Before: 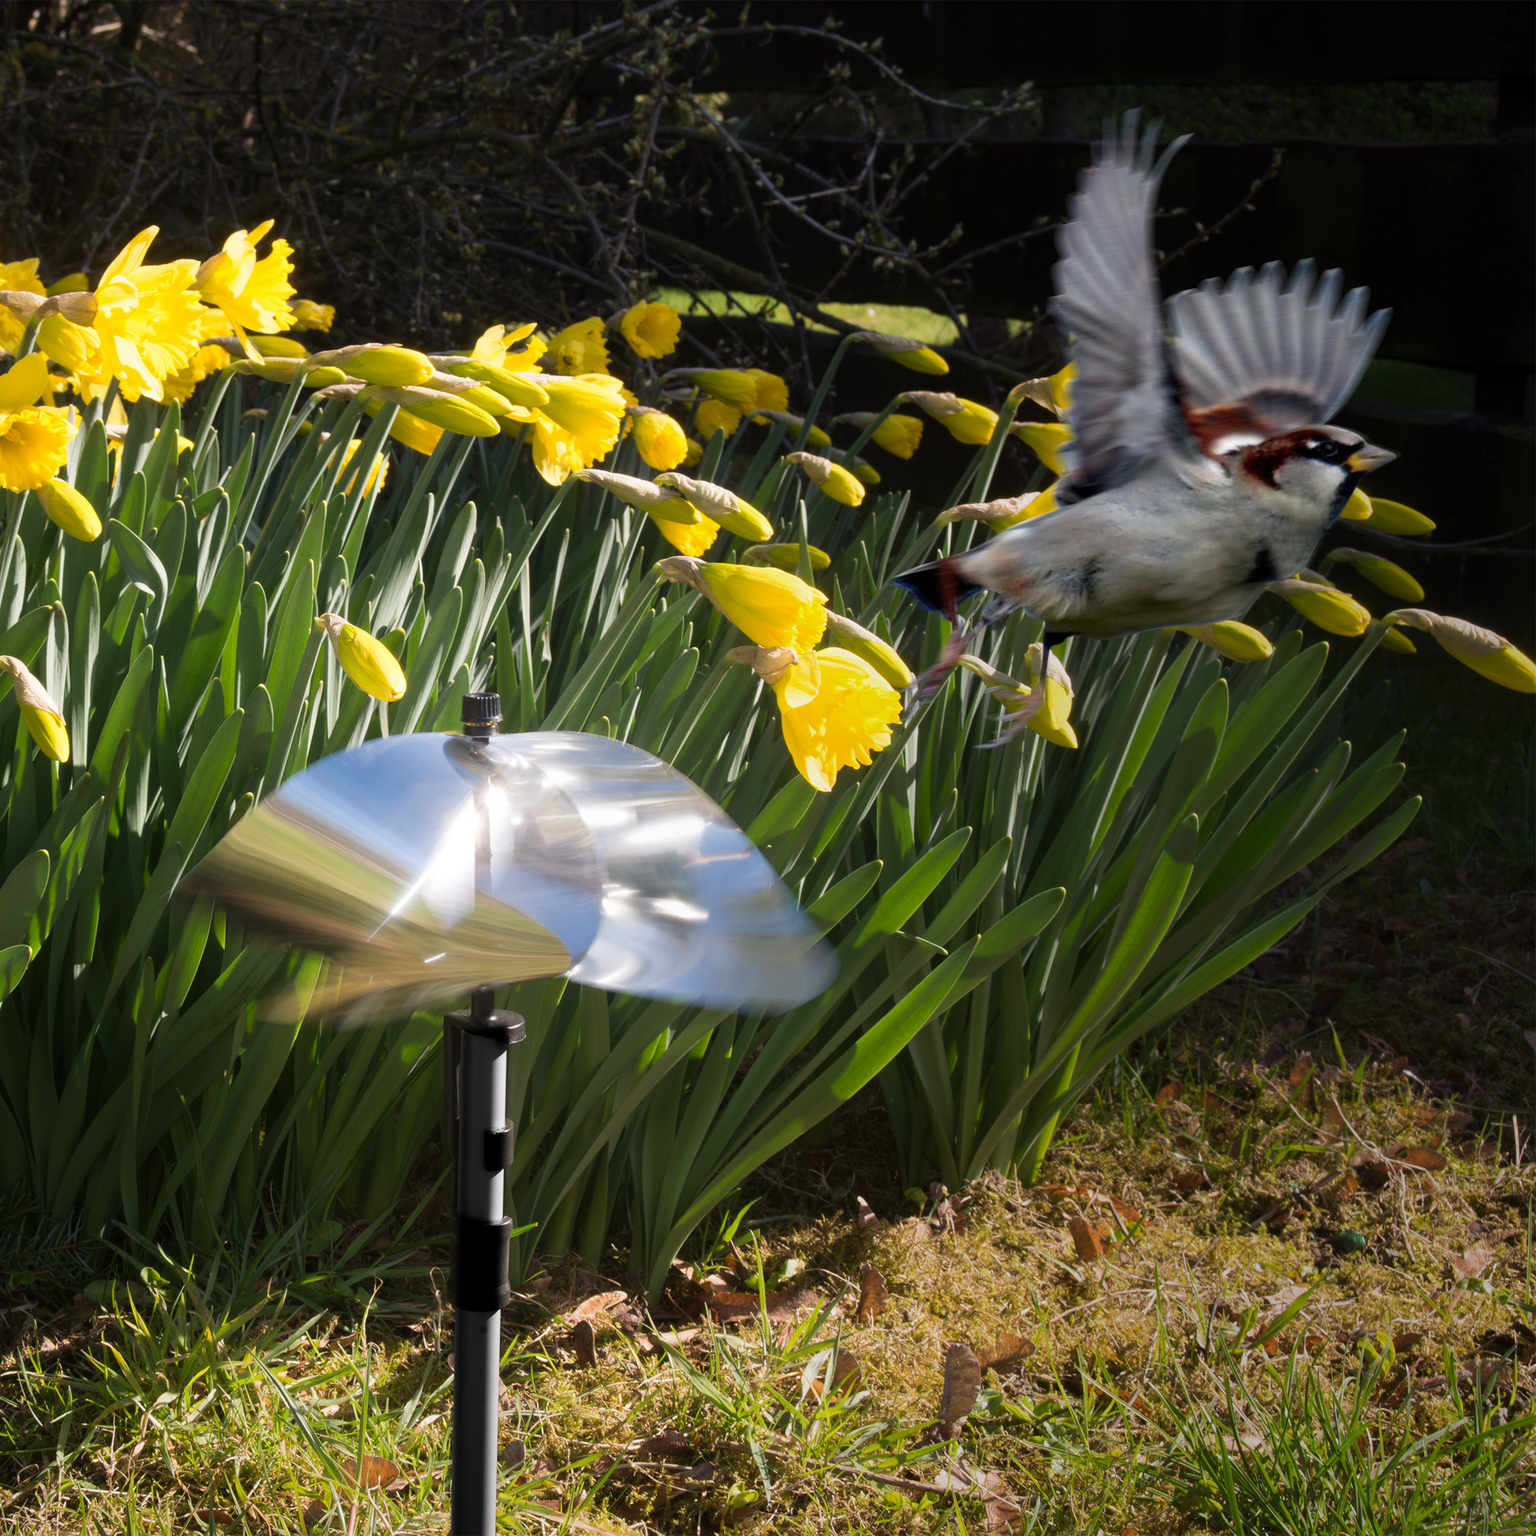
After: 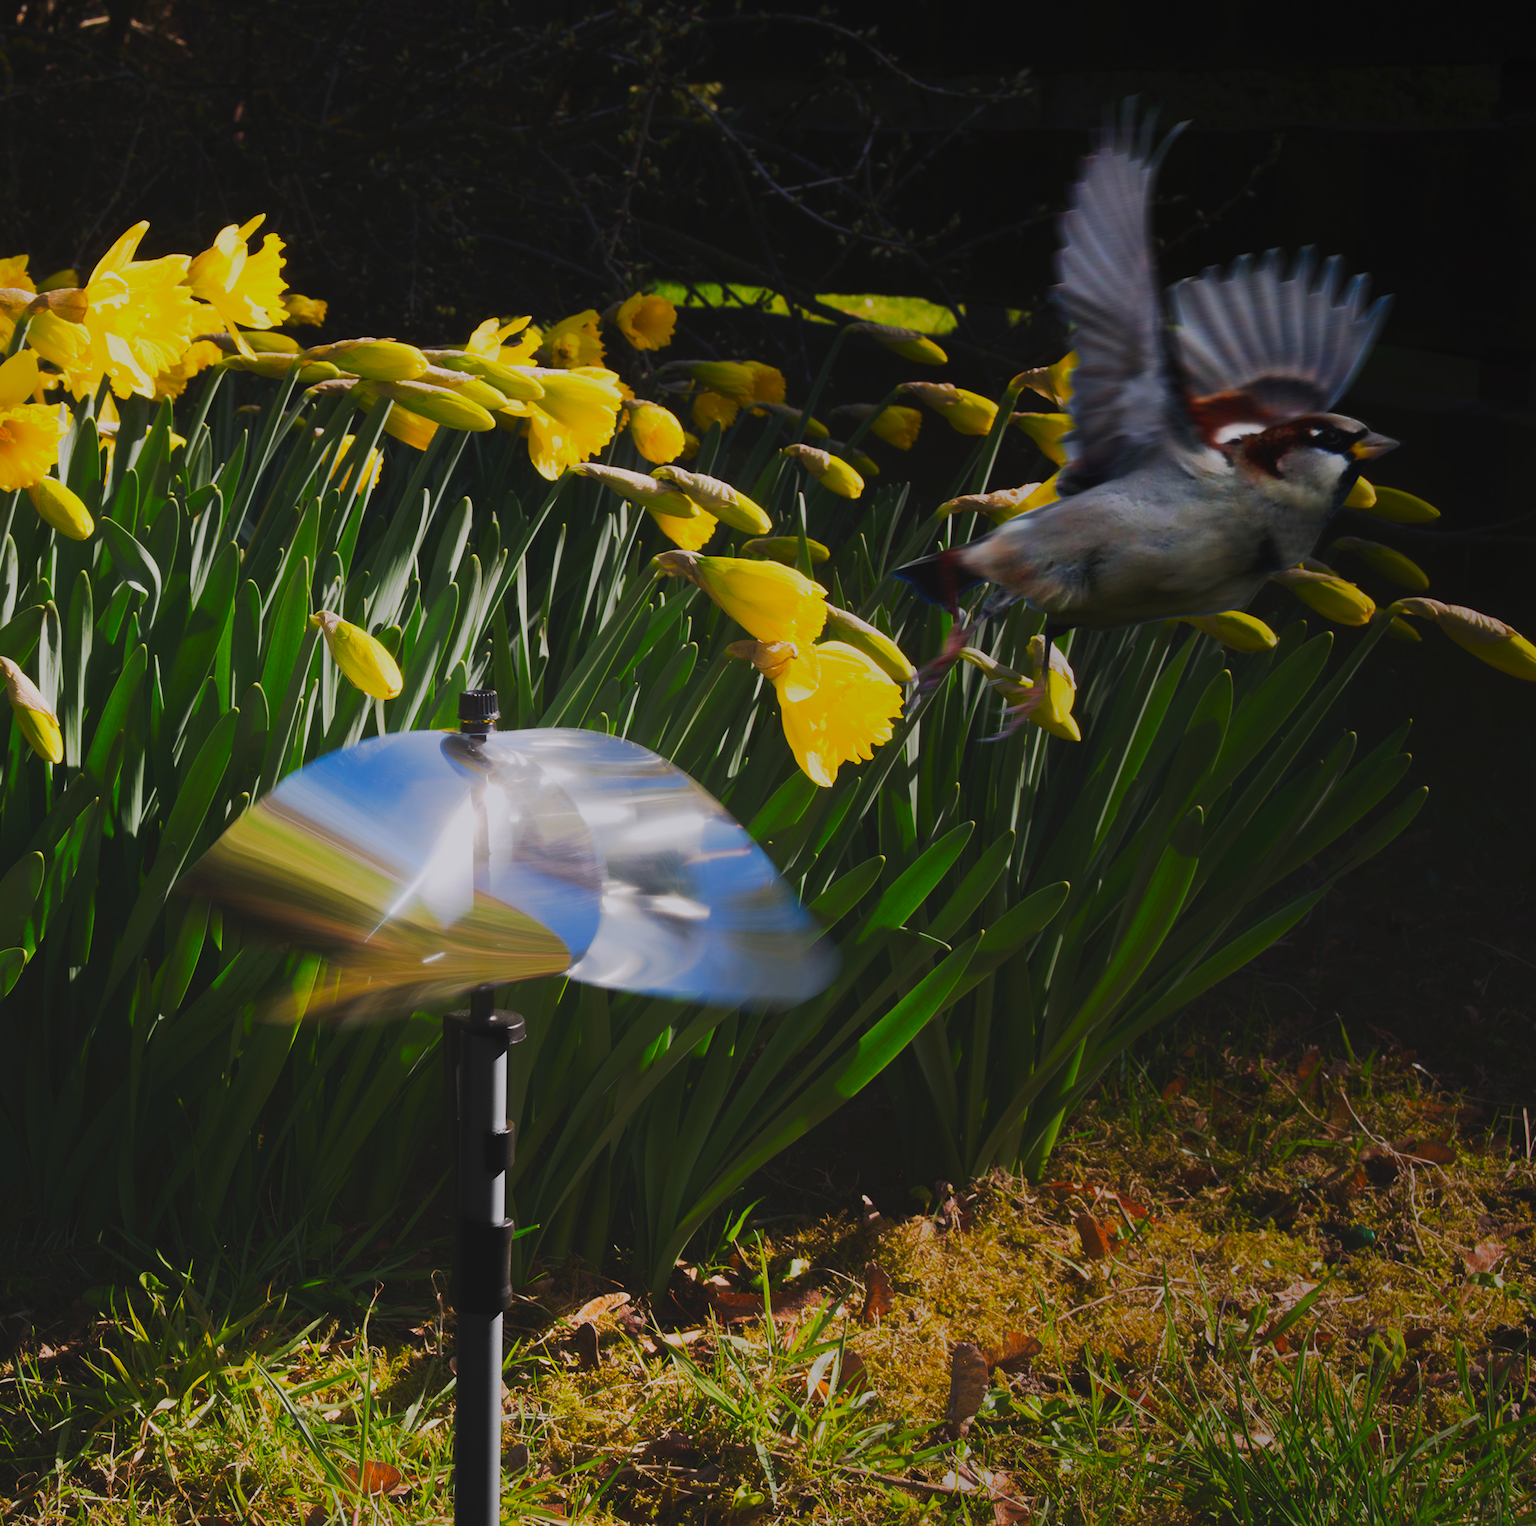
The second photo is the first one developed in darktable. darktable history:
local contrast: detail 69%
tone curve: curves: ch0 [(0, 0) (0.003, 0.006) (0.011, 0.011) (0.025, 0.02) (0.044, 0.032) (0.069, 0.035) (0.1, 0.046) (0.136, 0.063) (0.177, 0.089) (0.224, 0.12) (0.277, 0.16) (0.335, 0.206) (0.399, 0.268) (0.468, 0.359) (0.543, 0.466) (0.623, 0.582) (0.709, 0.722) (0.801, 0.808) (0.898, 0.886) (1, 1)], preserve colors none
white balance: red 1.004, blue 1.024
rotate and perspective: rotation -0.45°, automatic cropping original format, crop left 0.008, crop right 0.992, crop top 0.012, crop bottom 0.988
